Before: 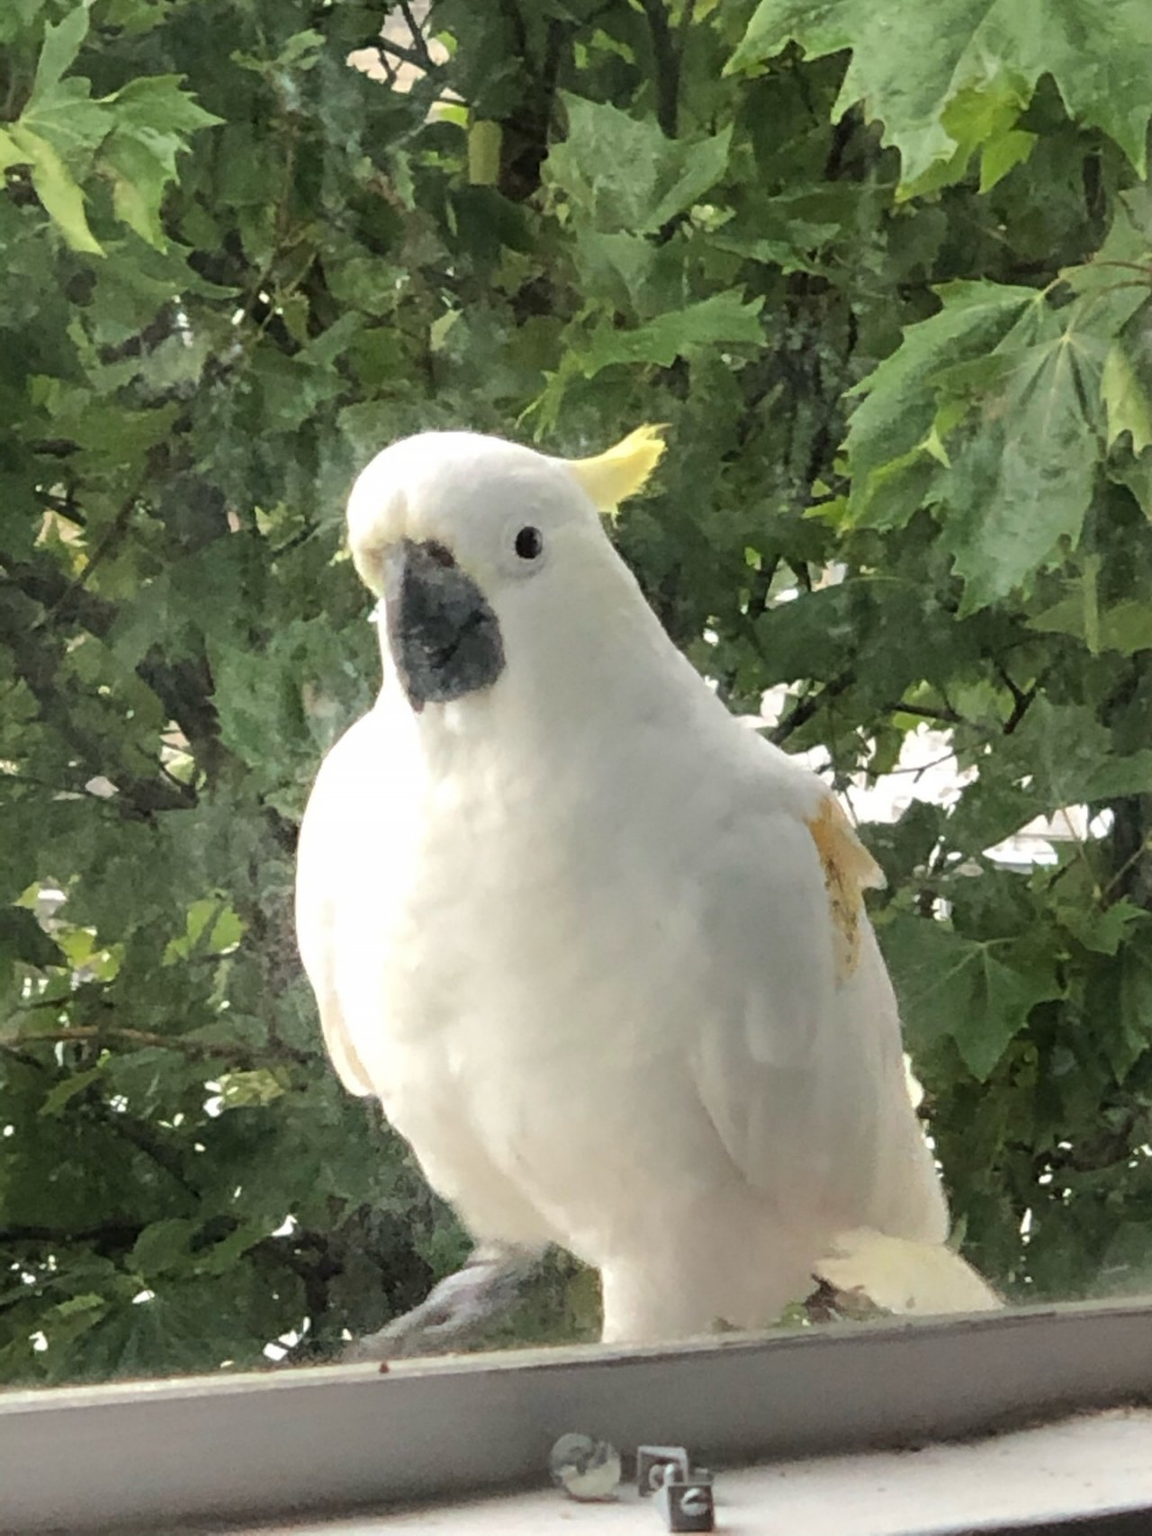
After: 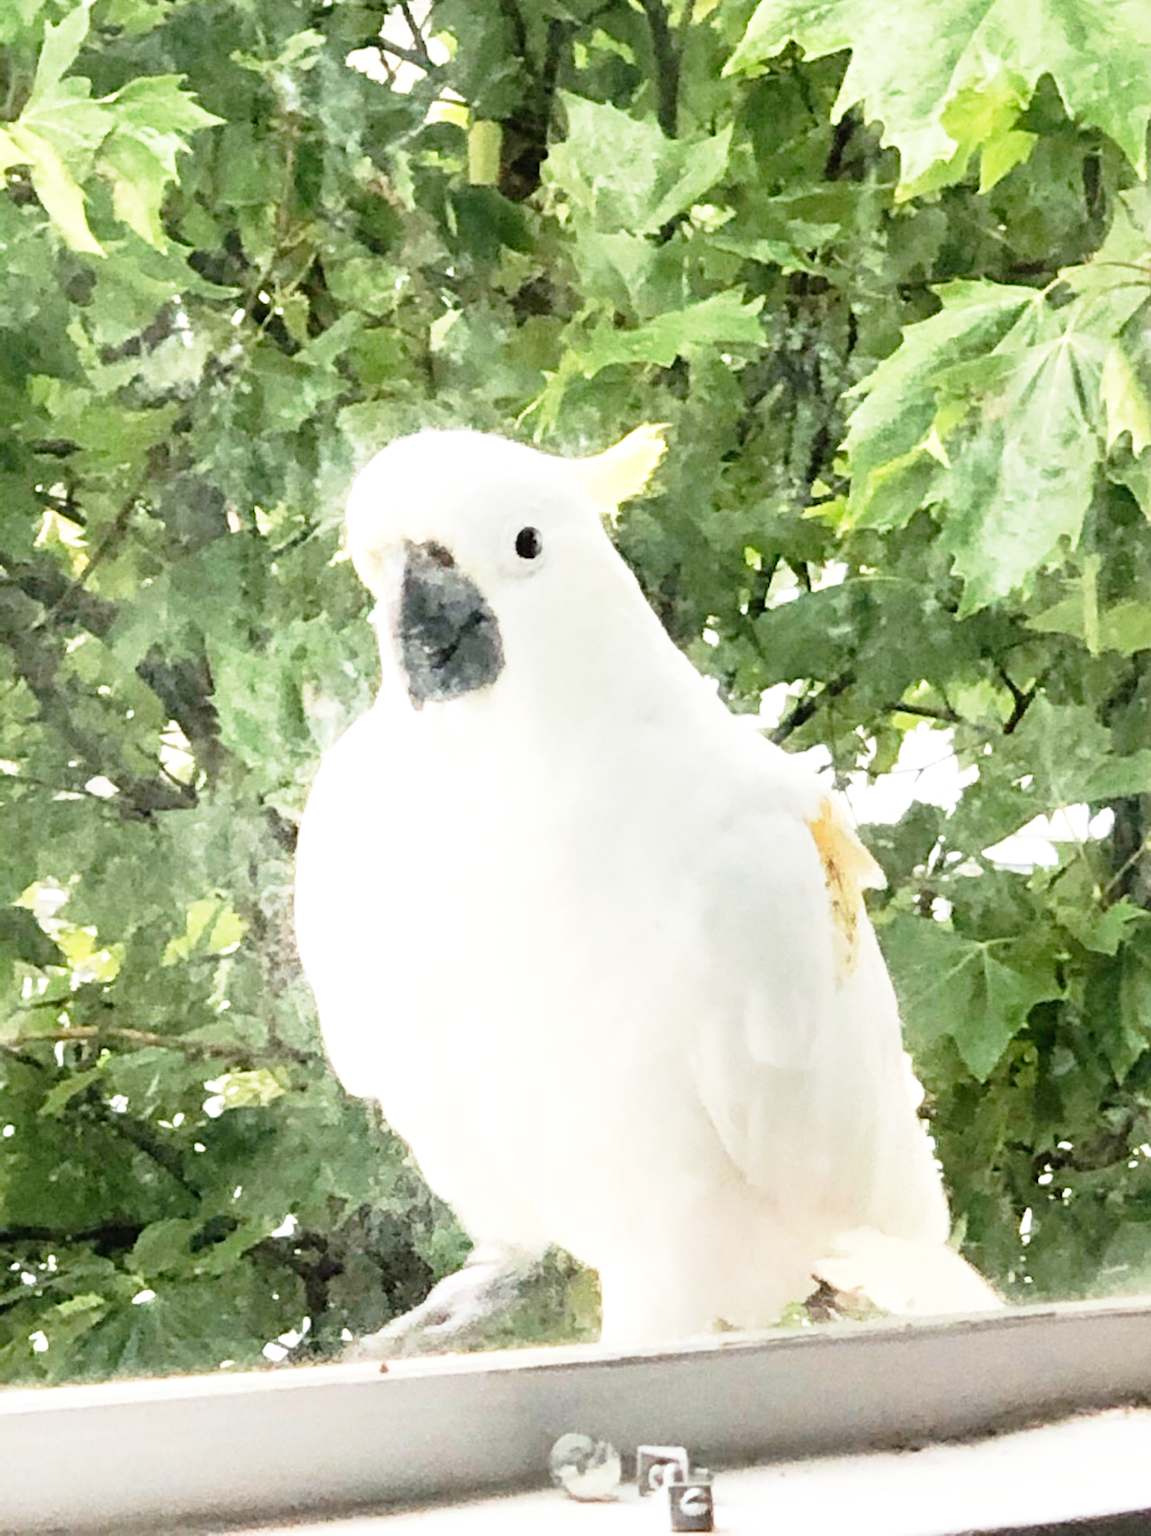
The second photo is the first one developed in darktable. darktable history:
exposure: black level correction 0.001, exposure 0.5 EV, compensate exposure bias true, compensate highlight preservation false
base curve: curves: ch0 [(0, 0) (0.012, 0.01) (0.073, 0.168) (0.31, 0.711) (0.645, 0.957) (1, 1)], preserve colors none
